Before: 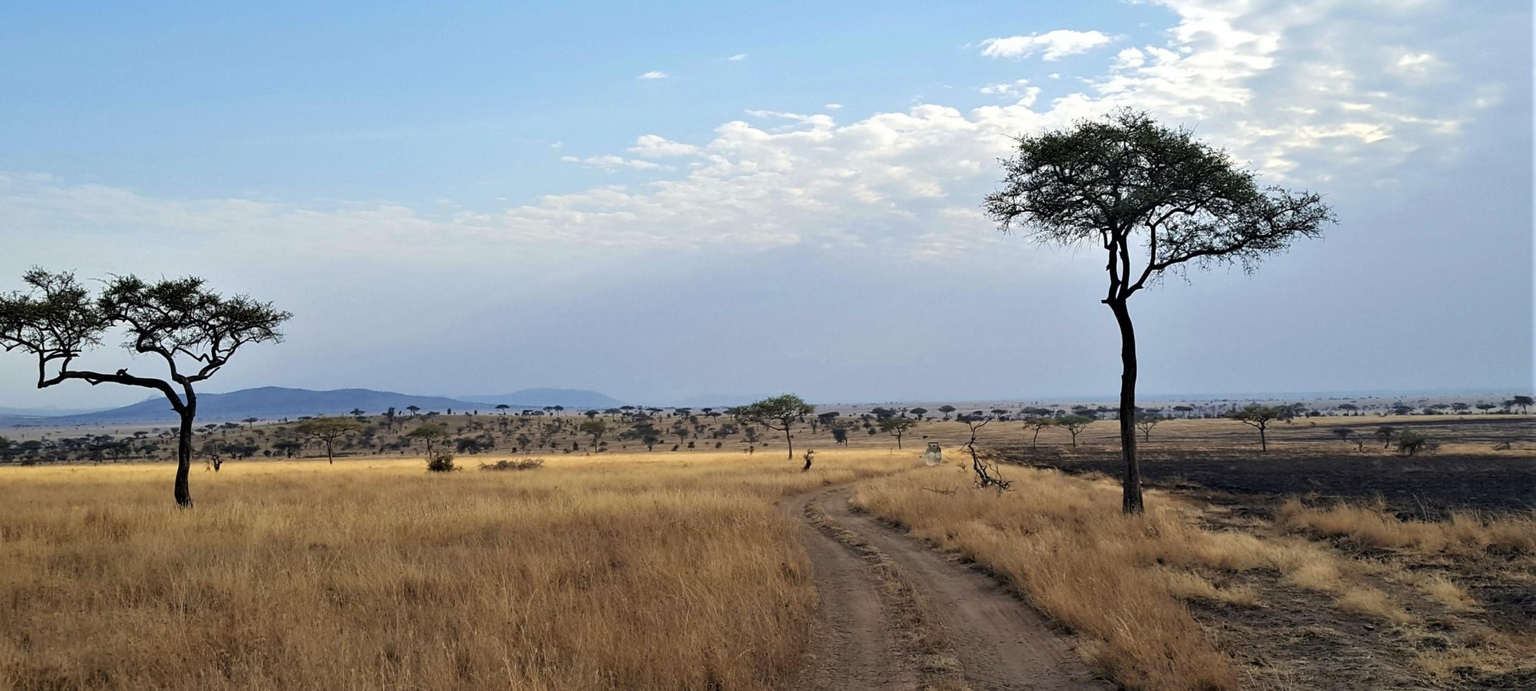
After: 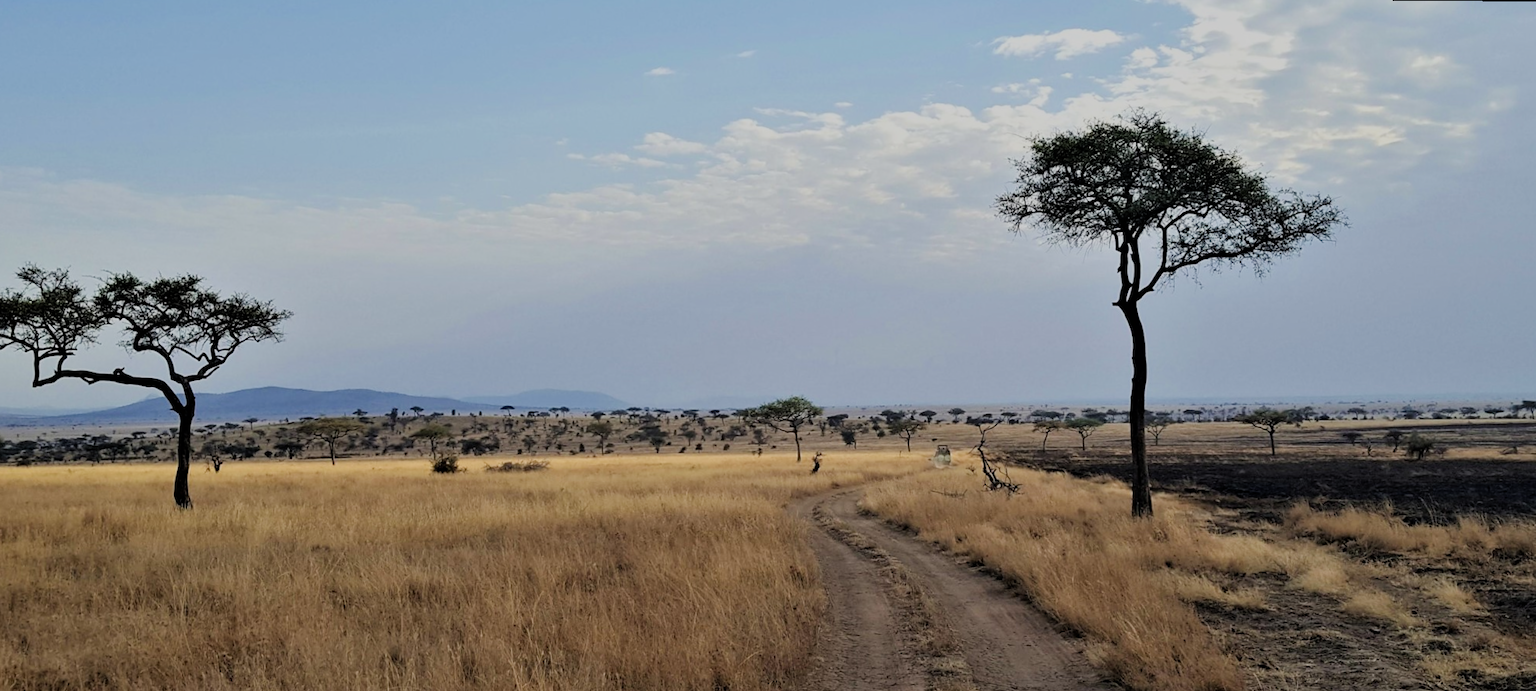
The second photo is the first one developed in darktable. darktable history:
tone equalizer: -8 EV -0.002 EV, -7 EV 0.005 EV, -6 EV -0.009 EV, -5 EV 0.011 EV, -4 EV -0.012 EV, -3 EV 0.007 EV, -2 EV -0.062 EV, -1 EV -0.293 EV, +0 EV -0.582 EV, smoothing diameter 2%, edges refinement/feathering 20, mask exposure compensation -1.57 EV, filter diffusion 5
filmic rgb: black relative exposure -7.65 EV, white relative exposure 4.56 EV, hardness 3.61
rotate and perspective: rotation 0.174°, lens shift (vertical) 0.013, lens shift (horizontal) 0.019, shear 0.001, automatic cropping original format, crop left 0.007, crop right 0.991, crop top 0.016, crop bottom 0.997
